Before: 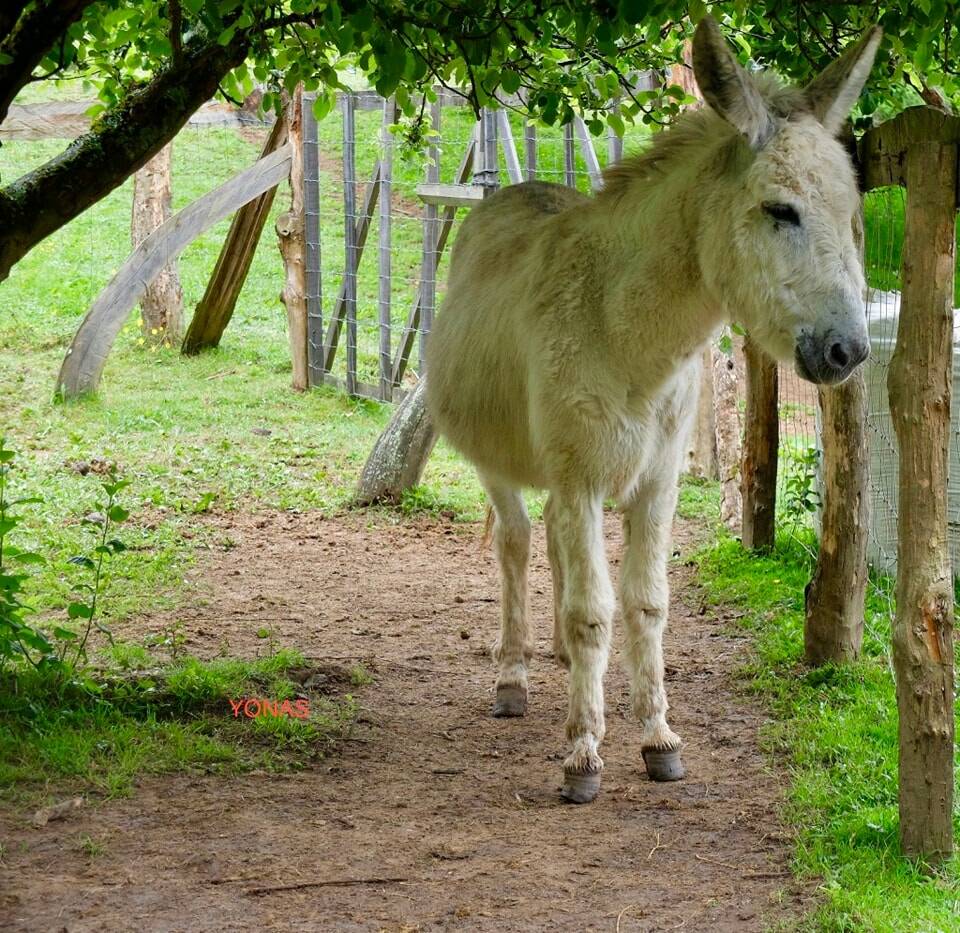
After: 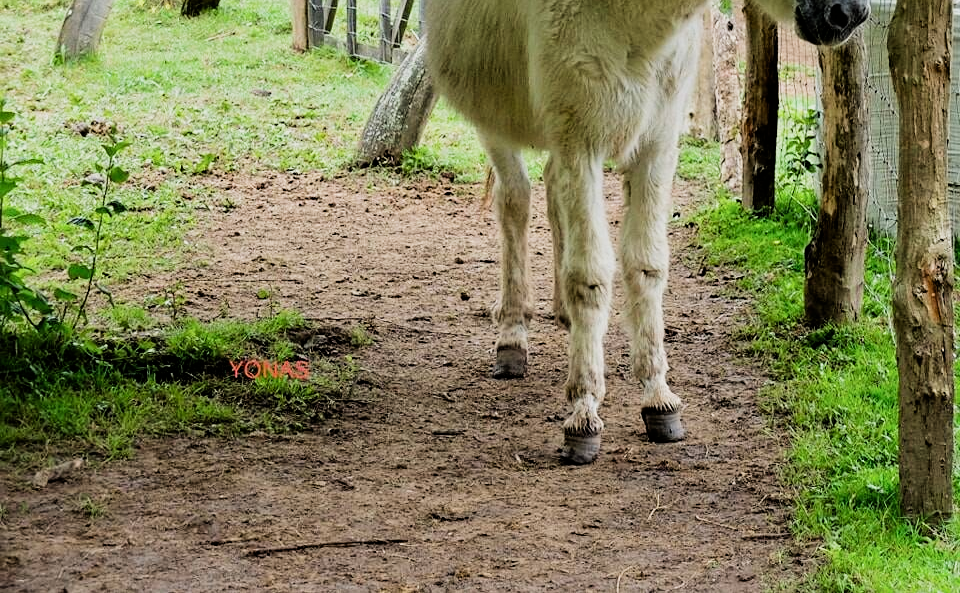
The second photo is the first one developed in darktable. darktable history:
filmic rgb: black relative exposure -5 EV, hardness 2.88, contrast 1.4, highlights saturation mix -30%
sharpen: amount 0.2
crop and rotate: top 36.435%
